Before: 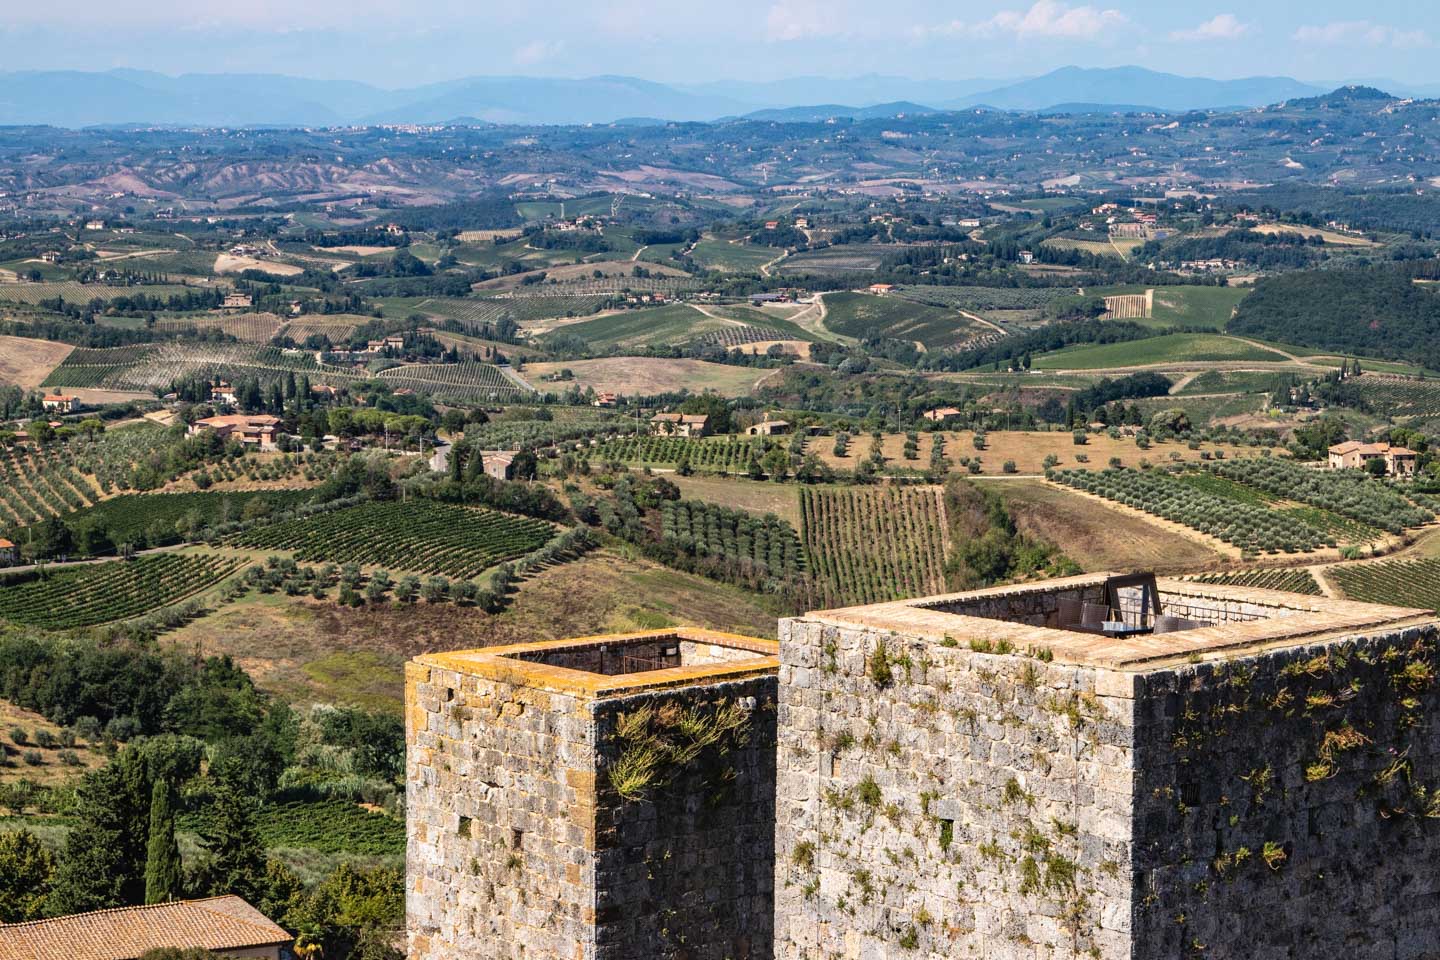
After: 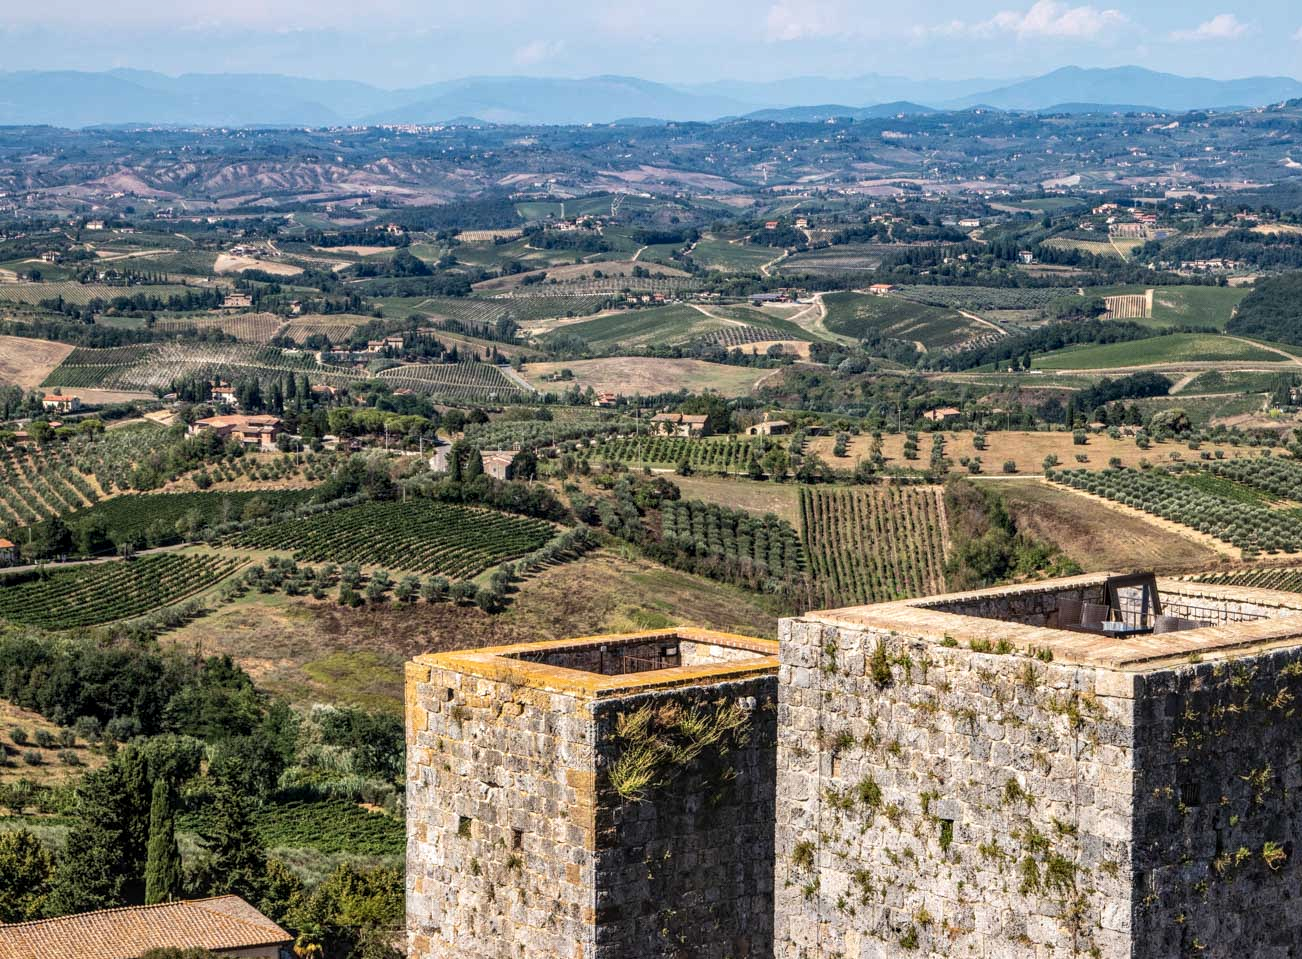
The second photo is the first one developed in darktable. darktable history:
local contrast: on, module defaults
crop: right 9.517%, bottom 0.031%
contrast brightness saturation: contrast 0.007, saturation -0.049
